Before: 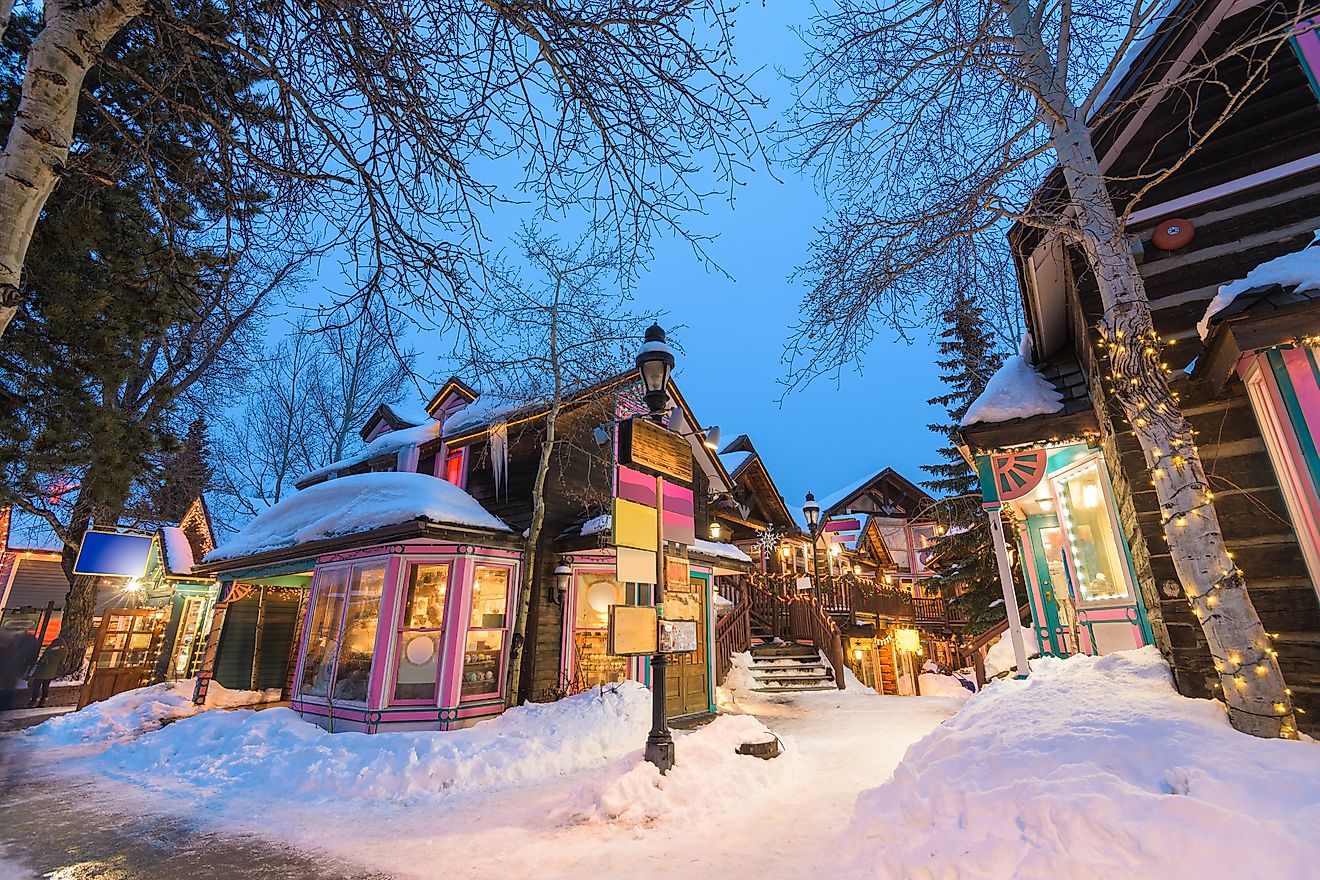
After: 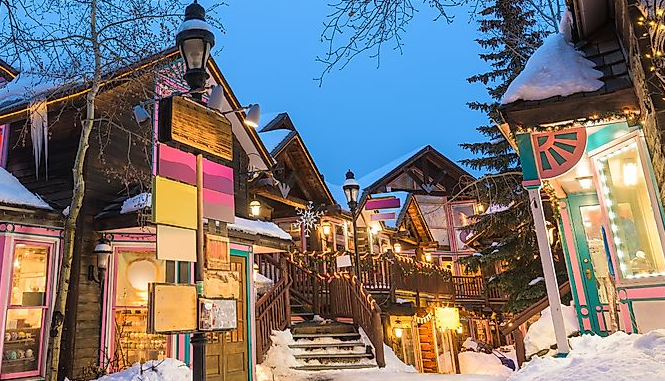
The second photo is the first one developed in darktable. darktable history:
crop: left 34.898%, top 36.675%, right 14.681%, bottom 20.008%
